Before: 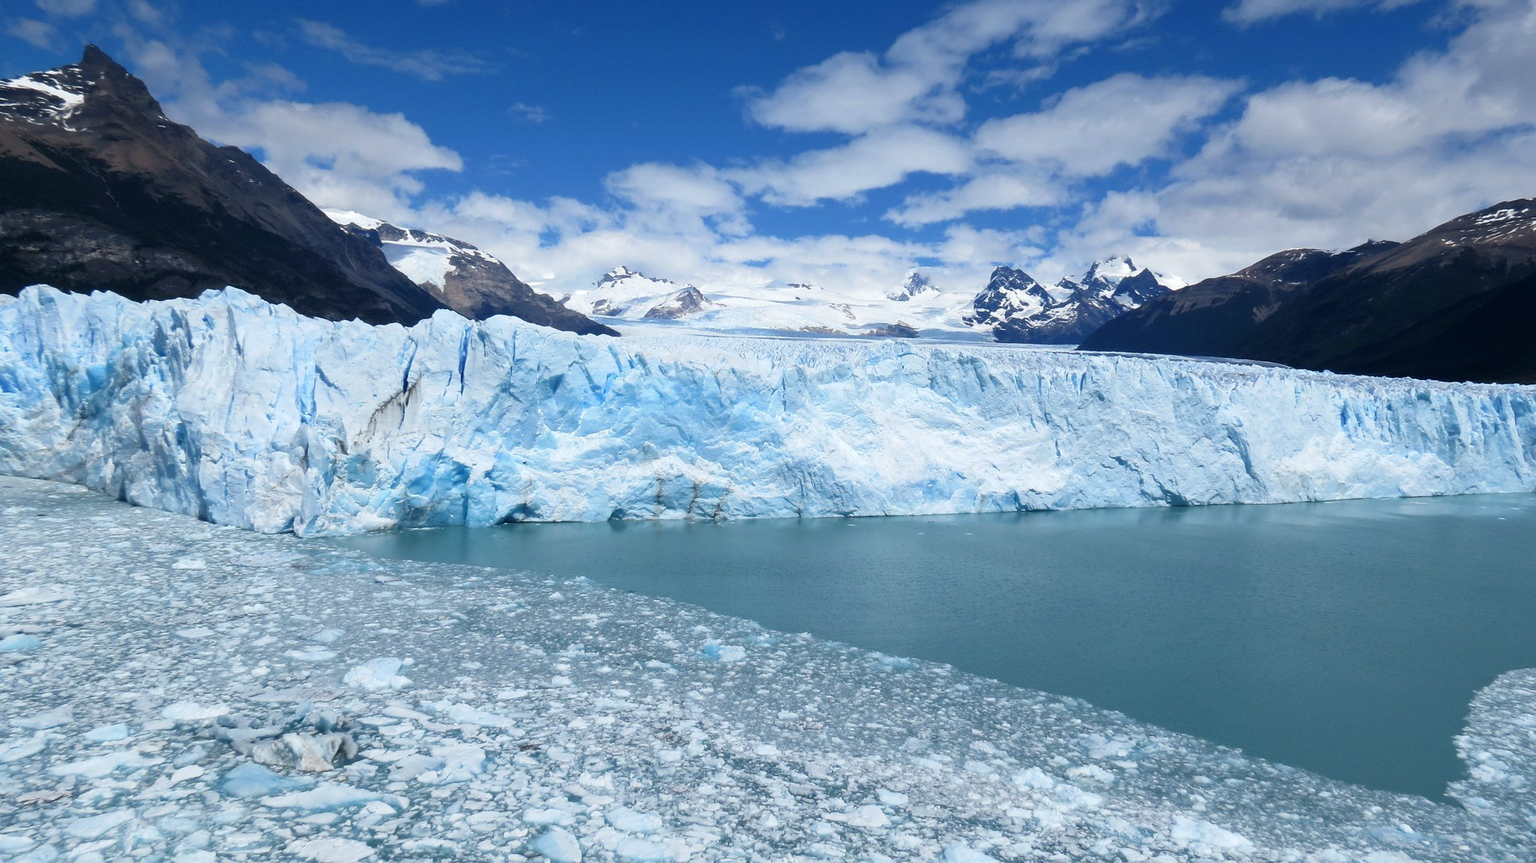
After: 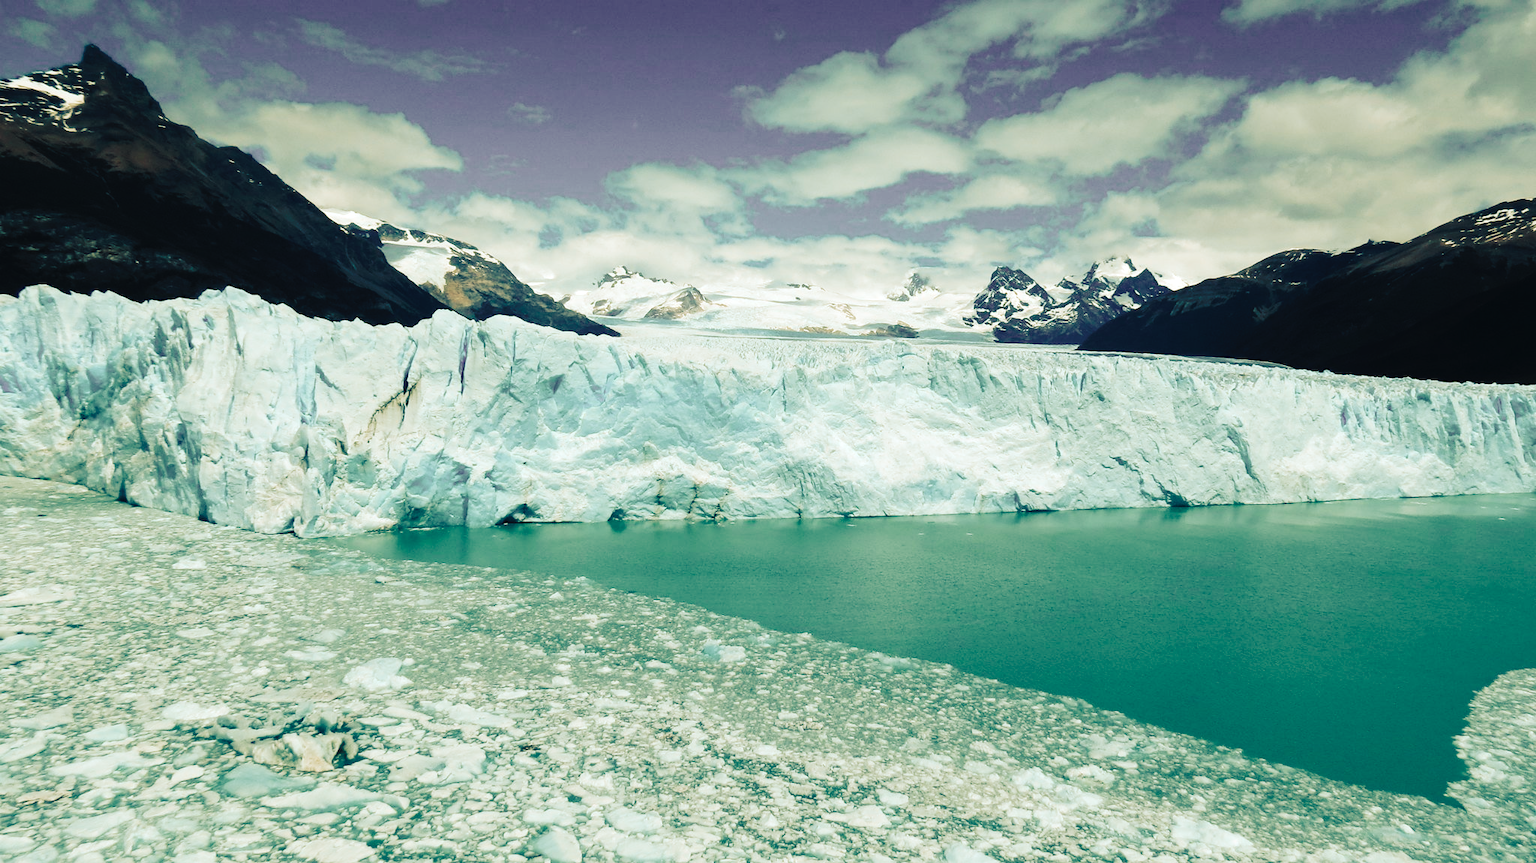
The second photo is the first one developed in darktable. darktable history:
tone curve: curves: ch0 [(0, 0) (0.003, 0.003) (0.011, 0.009) (0.025, 0.018) (0.044, 0.027) (0.069, 0.034) (0.1, 0.043) (0.136, 0.056) (0.177, 0.084) (0.224, 0.138) (0.277, 0.203) (0.335, 0.329) (0.399, 0.451) (0.468, 0.572) (0.543, 0.671) (0.623, 0.754) (0.709, 0.821) (0.801, 0.88) (0.898, 0.938) (1, 1)], preserve colors none
color look up table: target L [92.62, 91.16, 82.31, 69.86, 65.21, 66.43, 60.53, 49.42, 36.11, 38.09, 19.91, 200.77, 102.77, 86.48, 75.95, 73.76, 69.81, 66.1, 58.75, 52.92, 51.34, 57.19, 52.88, 53.82, 44.31, 24.03, 9.506, 95.59, 84.24, 72.46, 86.61, 70.2, 63.45, 55.36, 78.92, 66.32, 43.03, 30.39, 35.27, 20.44, 2.049, 90.69, 89.69, 73.58, 66.67, 63.07, 68.27, 51.24, 38.12], target a [-19.95, -24.93, -45.3, -17.24, -38.88, -8.544, -38.25, -25.34, -18.61, -19.92, -8.949, 0, 0, -2.948, 19.79, 17.19, 33.49, 31.79, 8.198, 18.42, 18.41, 45.36, 52.86, 49.01, 31.88, 27.33, 16.63, 14.56, 15.48, 18.39, 16.72, 21.18, 40.17, 10.69, 16.68, 8.59, 8.539, 27.88, 16.63, 10.18, -0.205, -27.21, -32.23, -31.74, -25.86, -13.31, -2.472, -15, -11.58], target b [63.19, 52.8, 53.83, 31.77, 46.14, 55.42, 37.24, 16.82, 18.89, 12.58, 11.2, -0.001, -0.002, 65.13, 47.34, 65.67, 31.09, 49.95, 26.91, 38.69, 34.2, 35.38, 23.02, 41.94, 16.67, 14.15, 9.025, 11.85, 16.54, 25.87, 8.364, 19.1, 21.98, 9.518, 11.7, -19.06, -14.86, -0.765, -18.58, -15.08, -6.796, 4.567, 3.003, 27.66, 3.357, -1.993, -15.66, -0.752, -0.712], num patches 49
